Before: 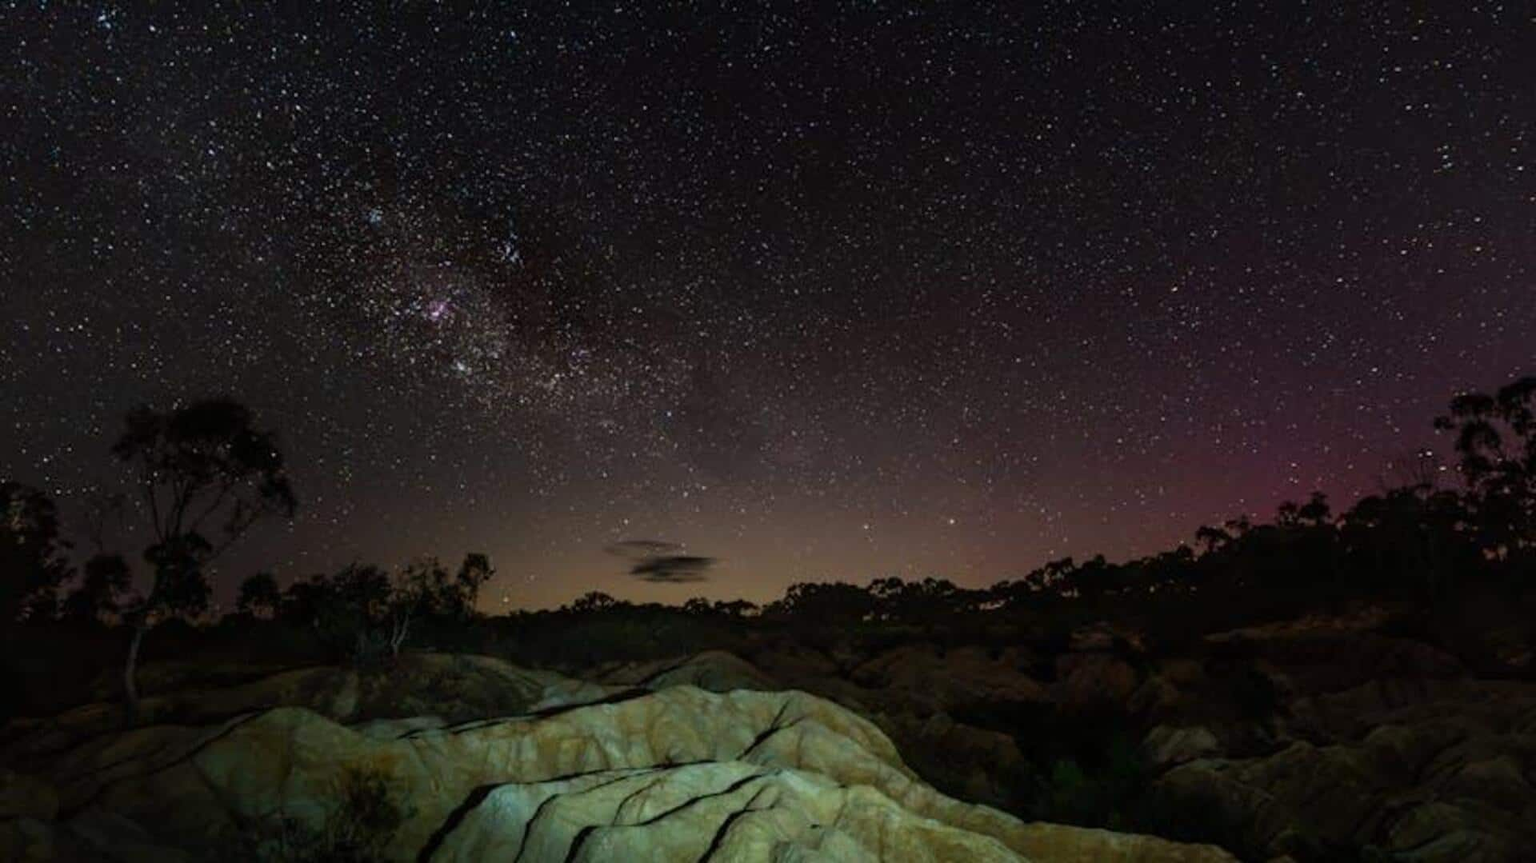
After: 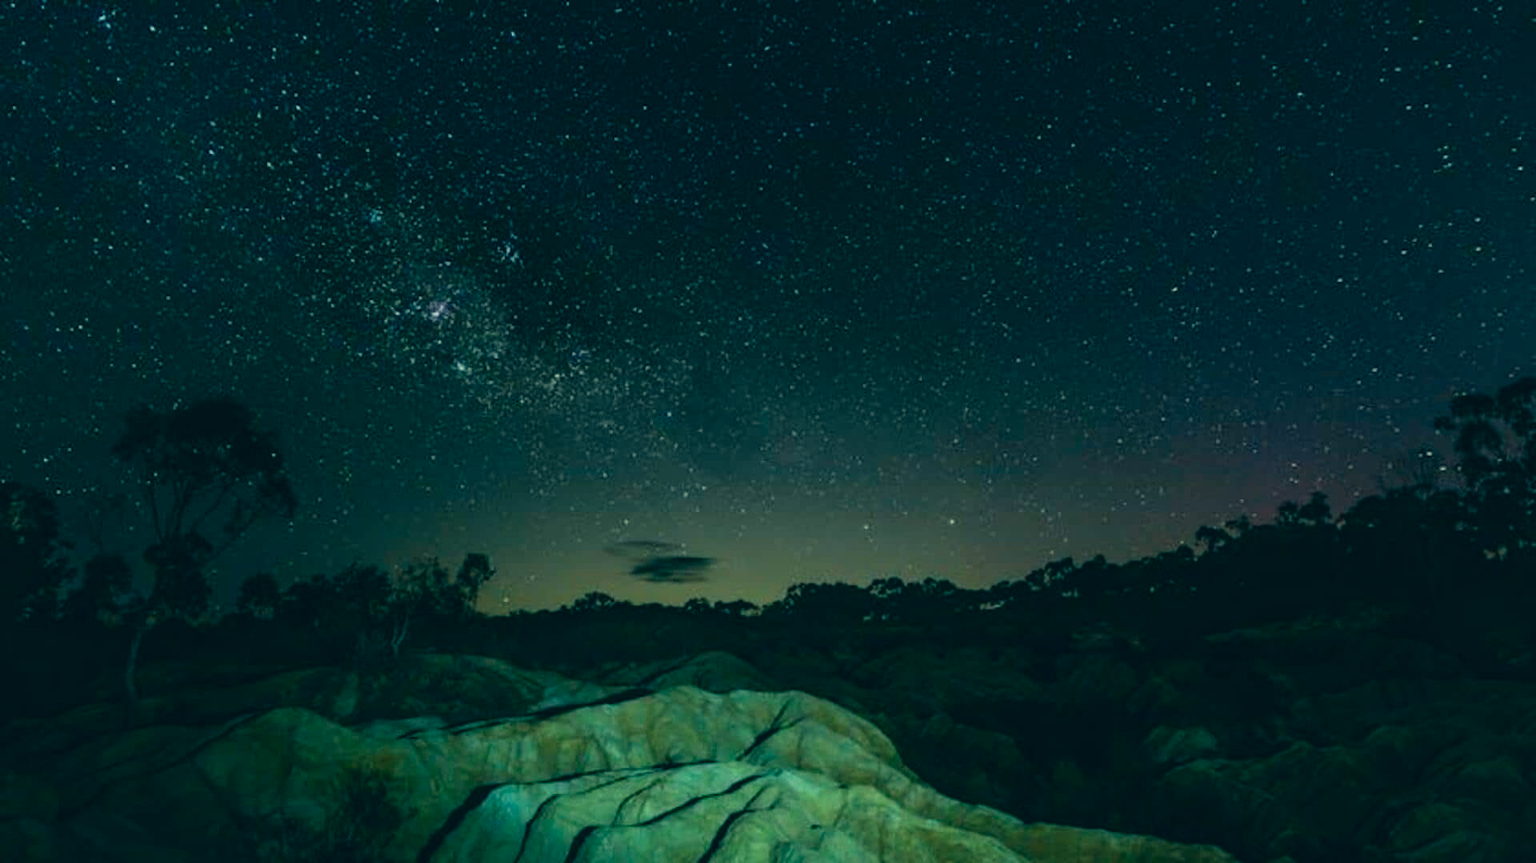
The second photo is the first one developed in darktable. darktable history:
exposure: black level correction -0.001, exposure 0.08 EV, compensate highlight preservation false
color correction: highlights a* -19.43, highlights b* 9.79, shadows a* -20.74, shadows b* -11.14
